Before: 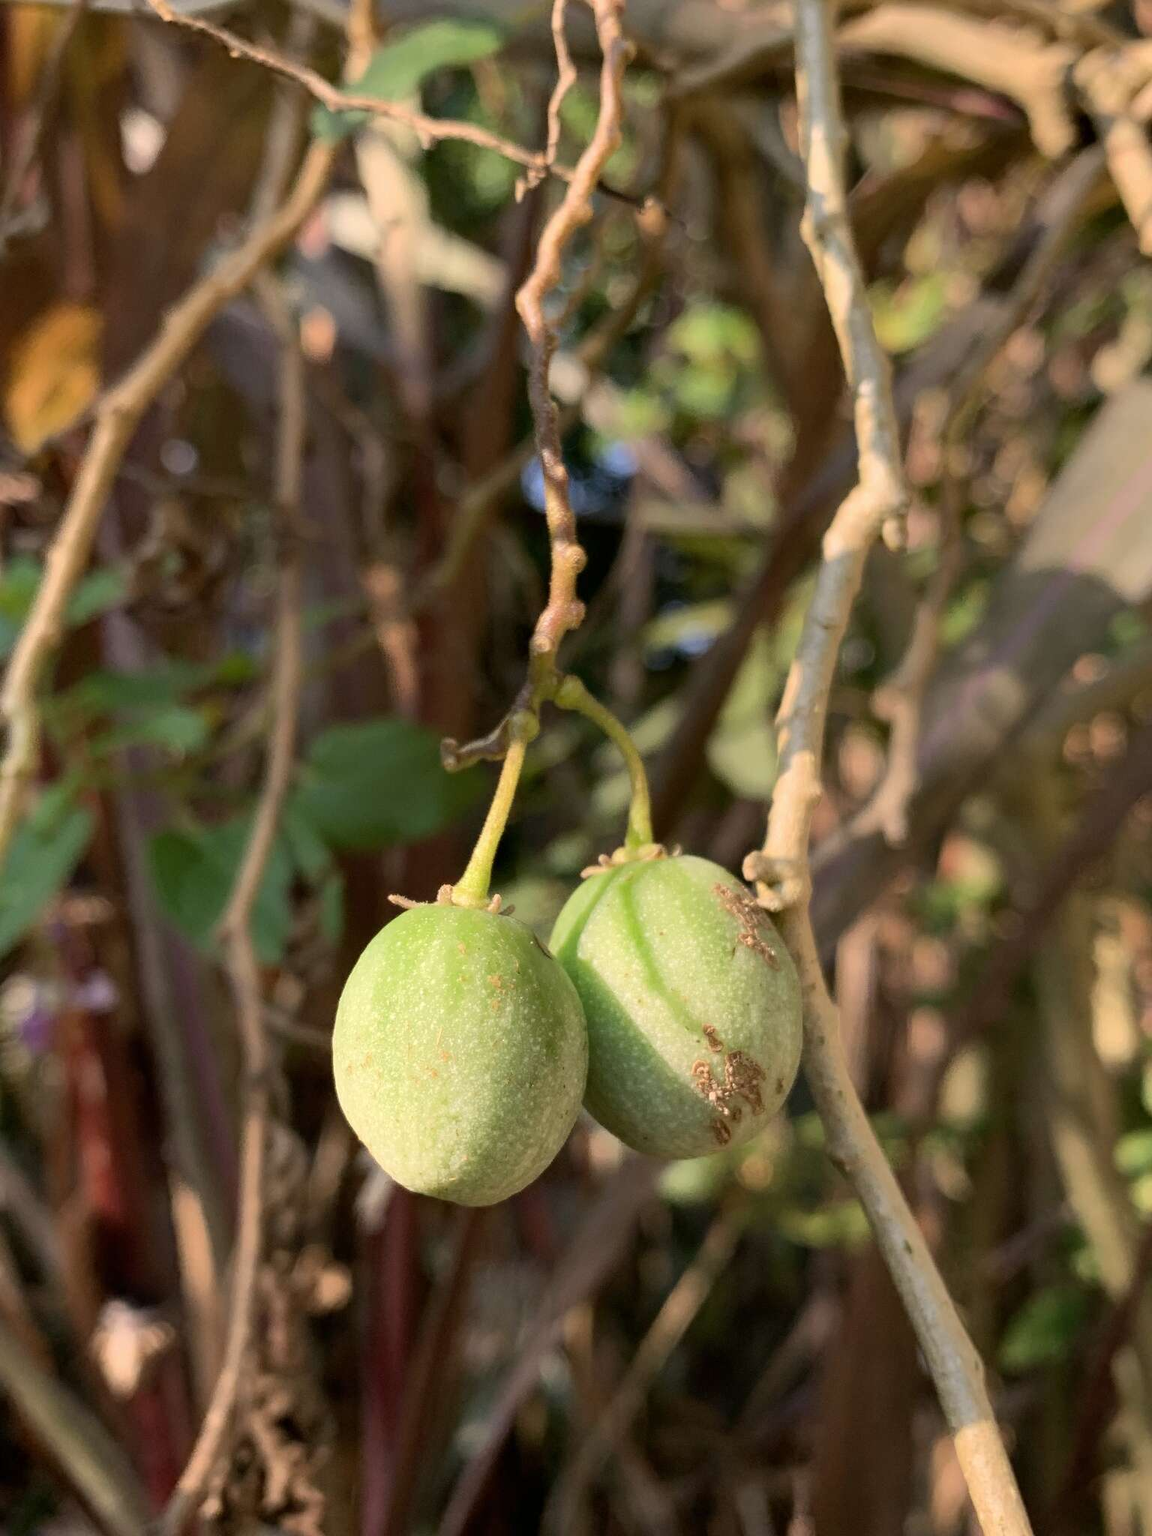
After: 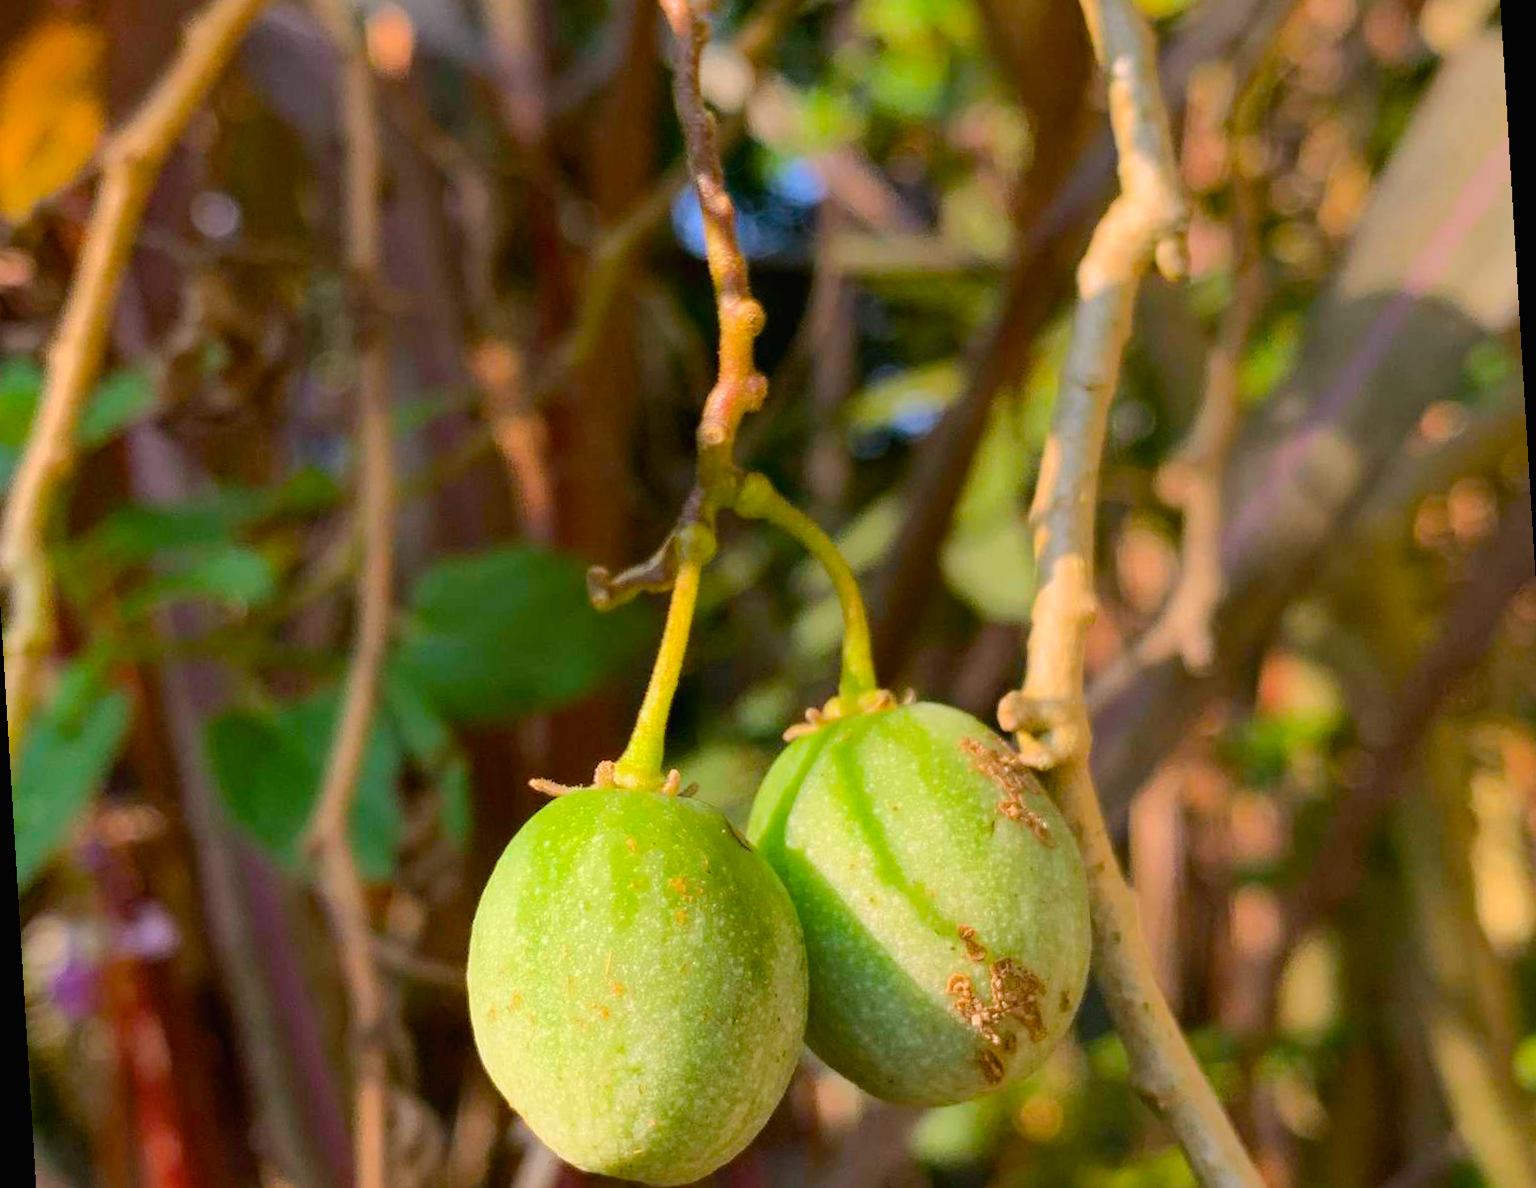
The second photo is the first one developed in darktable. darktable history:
color balance rgb: perceptual saturation grading › global saturation 25%, perceptual brilliance grading › mid-tones 10%, perceptual brilliance grading › shadows 15%, global vibrance 20%
crop: top 16.727%, bottom 16.727%
rotate and perspective: rotation -3.52°, crop left 0.036, crop right 0.964, crop top 0.081, crop bottom 0.919
white balance: red 0.976, blue 1.04
contrast brightness saturation: contrast -0.02, brightness -0.01, saturation 0.03
